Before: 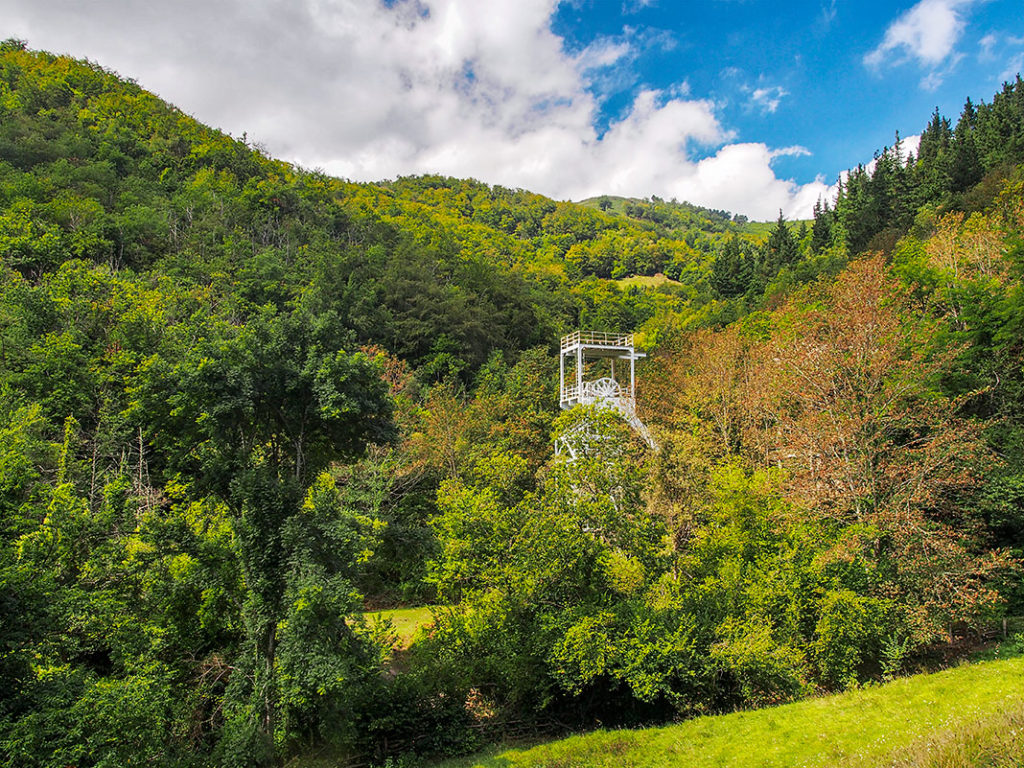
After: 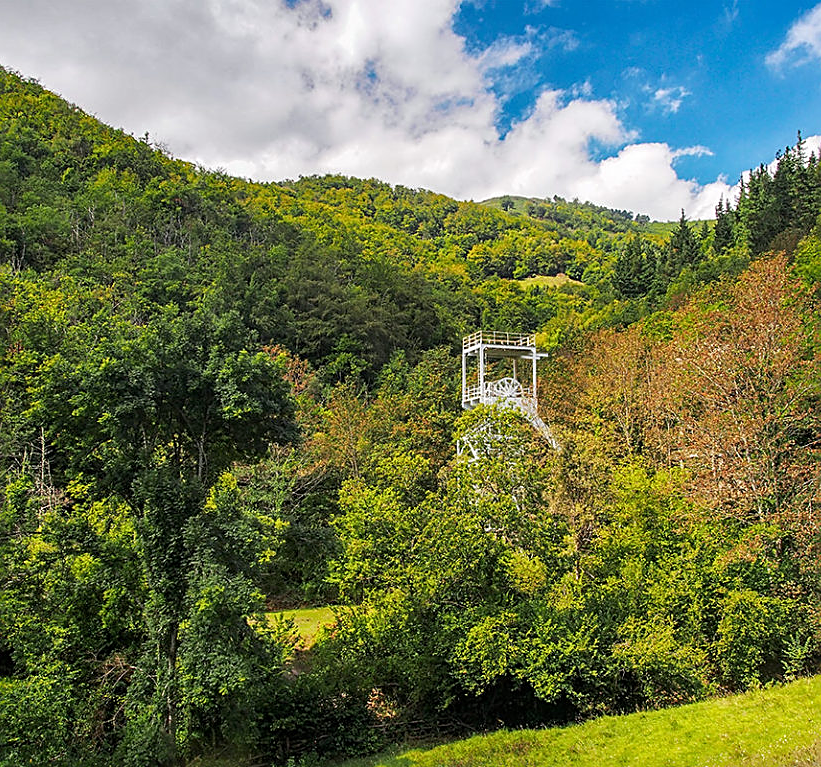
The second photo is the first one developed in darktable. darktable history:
crop and rotate: left 9.572%, right 10.188%
sharpen: amount 0.567
